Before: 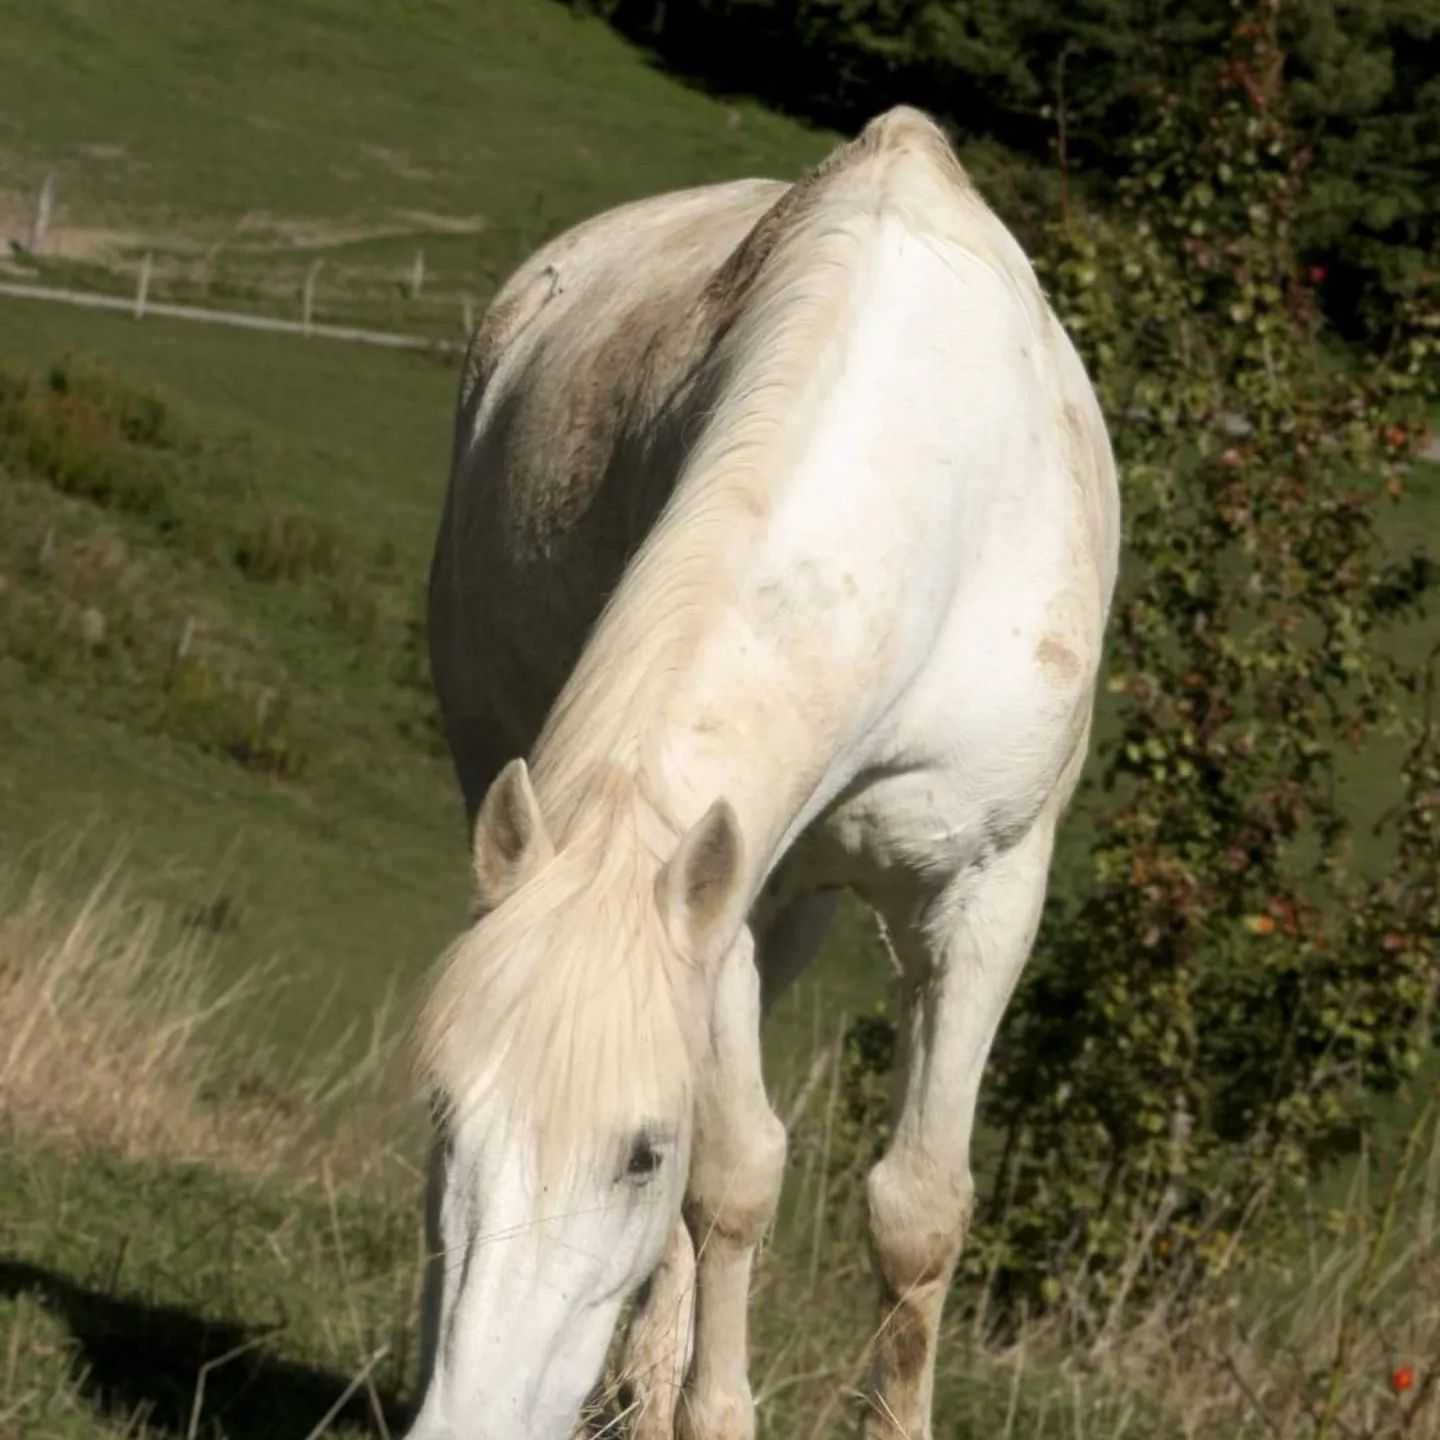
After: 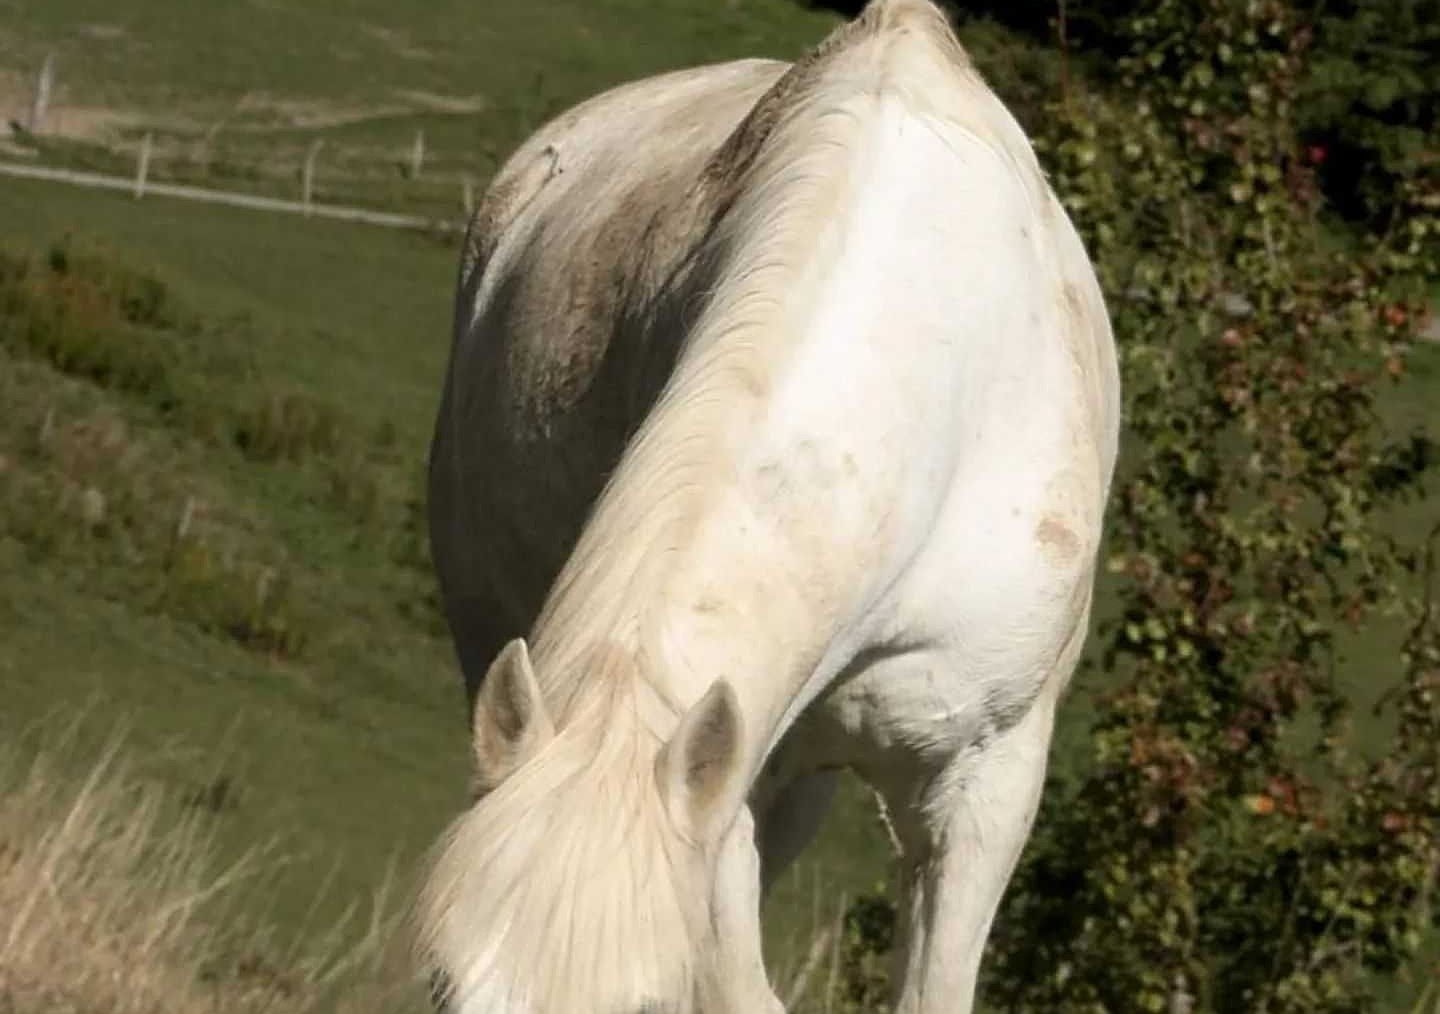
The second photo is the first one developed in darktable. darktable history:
crop and rotate: top 8.334%, bottom 21.204%
sharpen: on, module defaults
